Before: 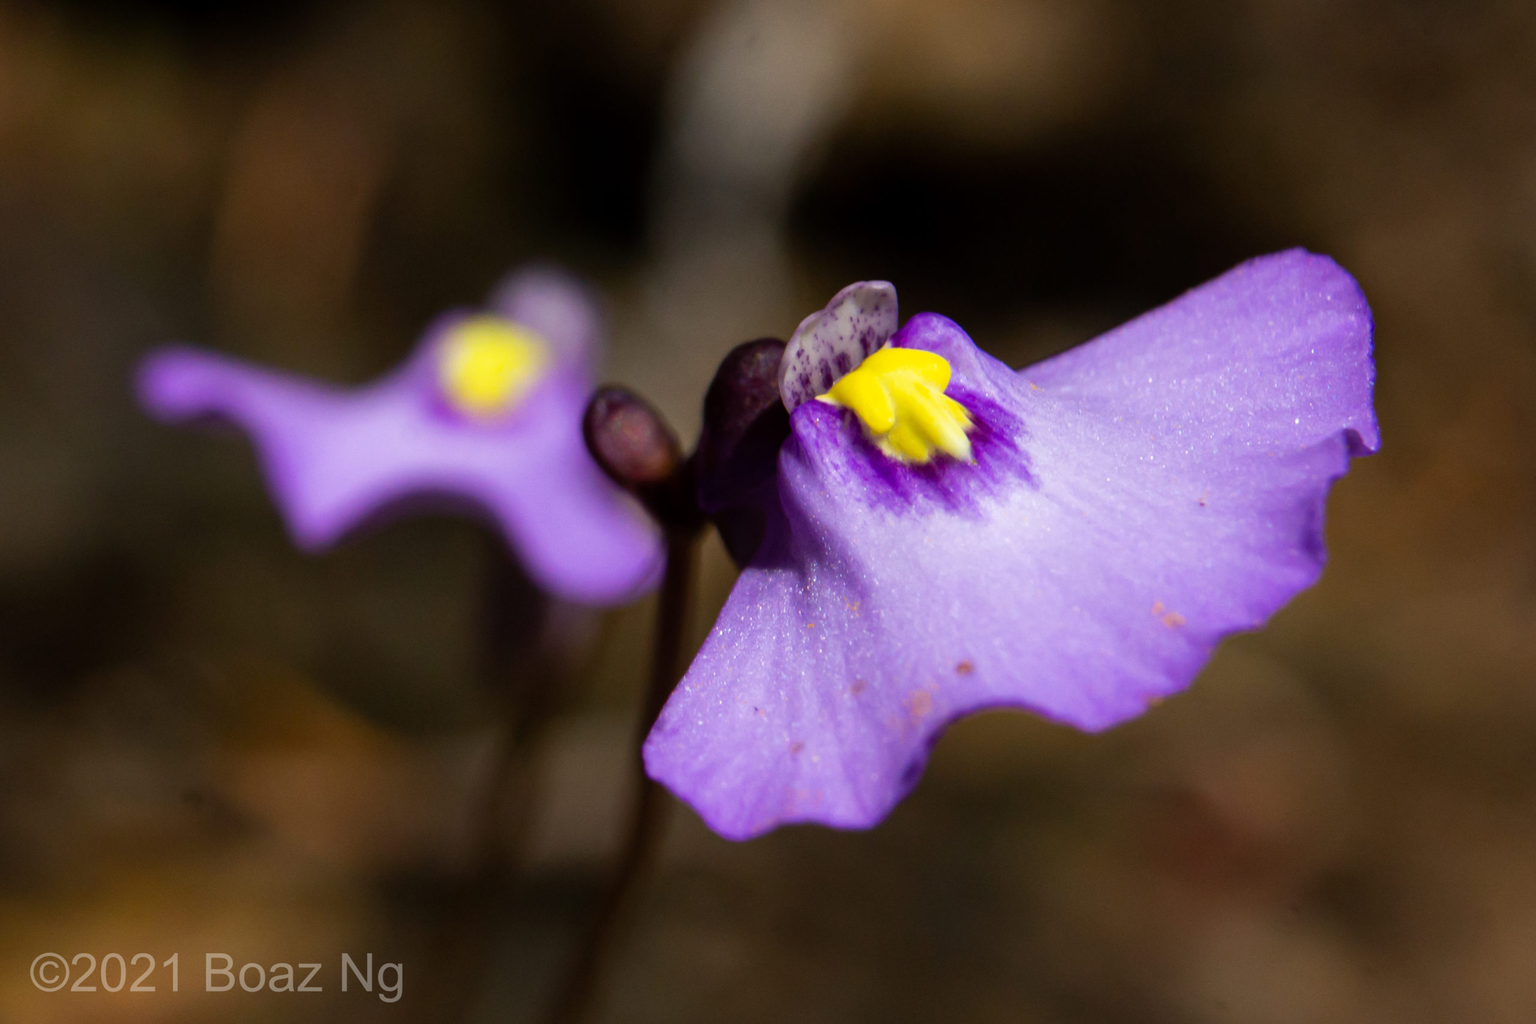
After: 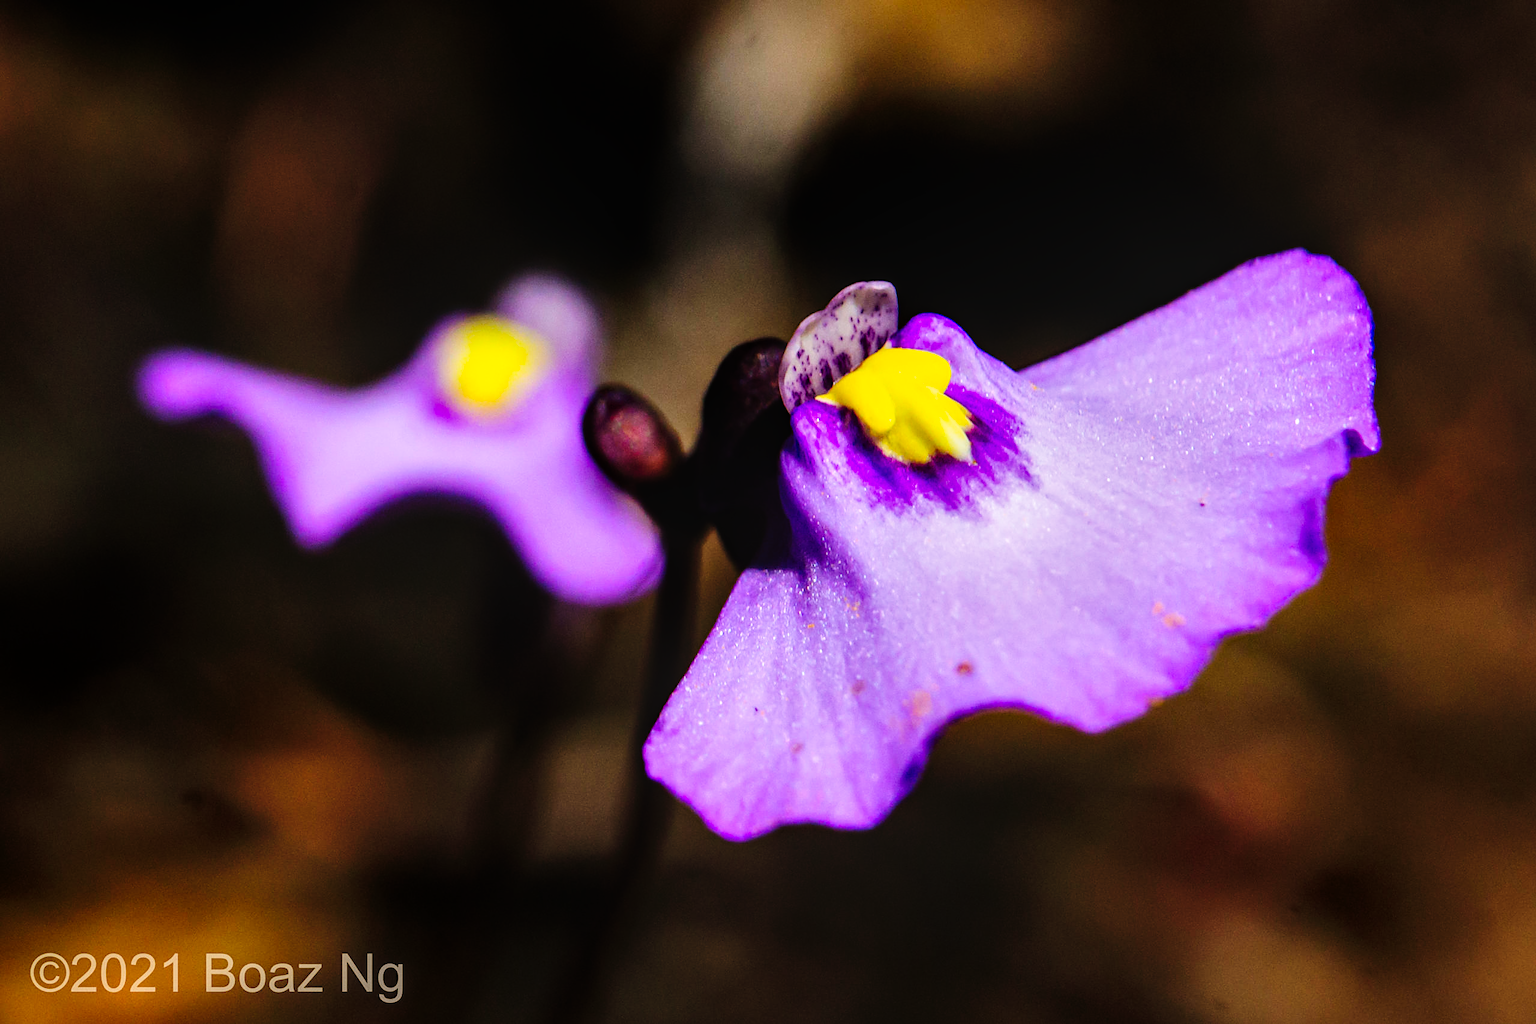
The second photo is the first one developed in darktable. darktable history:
exposure: black level correction -0.015, exposure -0.133 EV, compensate highlight preservation false
local contrast: on, module defaults
contrast brightness saturation: saturation 0.496
filmic rgb: black relative exposure -8.04 EV, white relative exposure 3 EV, hardness 5.36, contrast 1.248, preserve chrominance max RGB
levels: levels [0, 0.498, 0.996]
tone curve: curves: ch0 [(0, 0) (0.003, 0.003) (0.011, 0.005) (0.025, 0.008) (0.044, 0.012) (0.069, 0.02) (0.1, 0.031) (0.136, 0.047) (0.177, 0.088) (0.224, 0.141) (0.277, 0.222) (0.335, 0.32) (0.399, 0.425) (0.468, 0.524) (0.543, 0.623) (0.623, 0.716) (0.709, 0.796) (0.801, 0.88) (0.898, 0.959) (1, 1)], preserve colors none
sharpen: on, module defaults
shadows and highlights: shadows 12.43, white point adjustment 1.26, soften with gaussian
